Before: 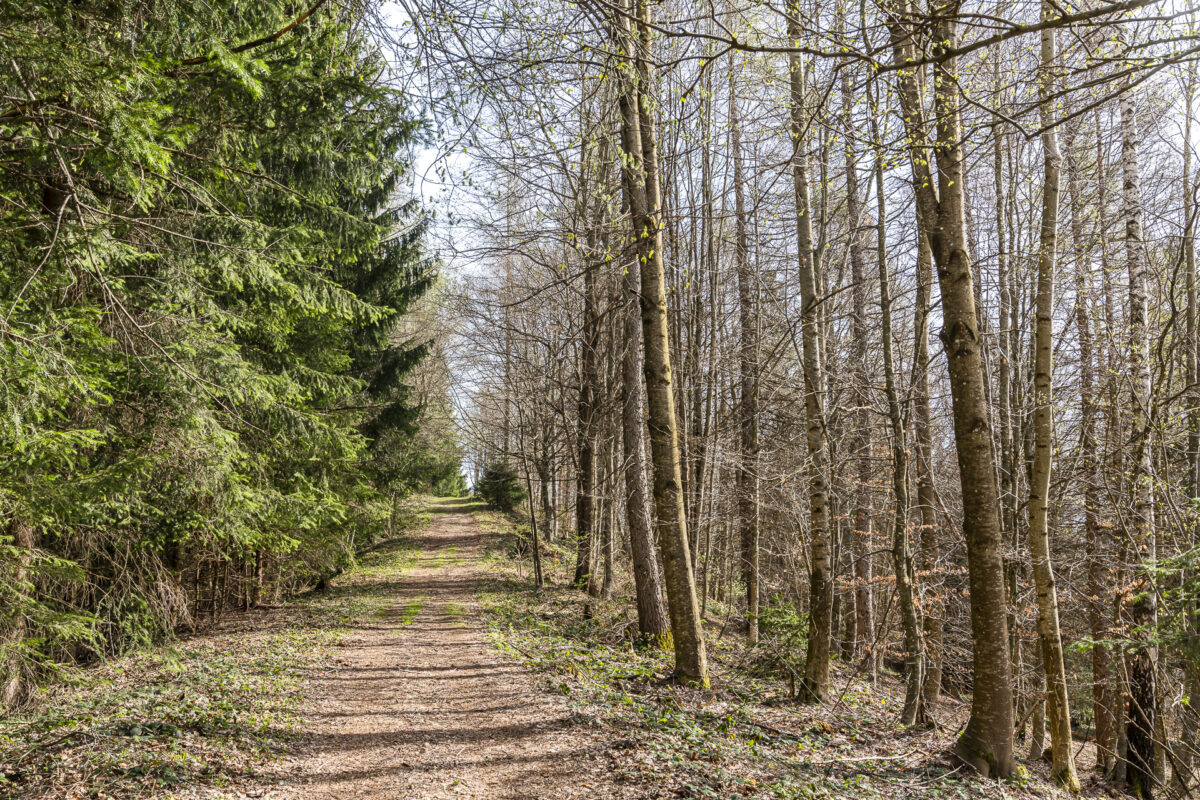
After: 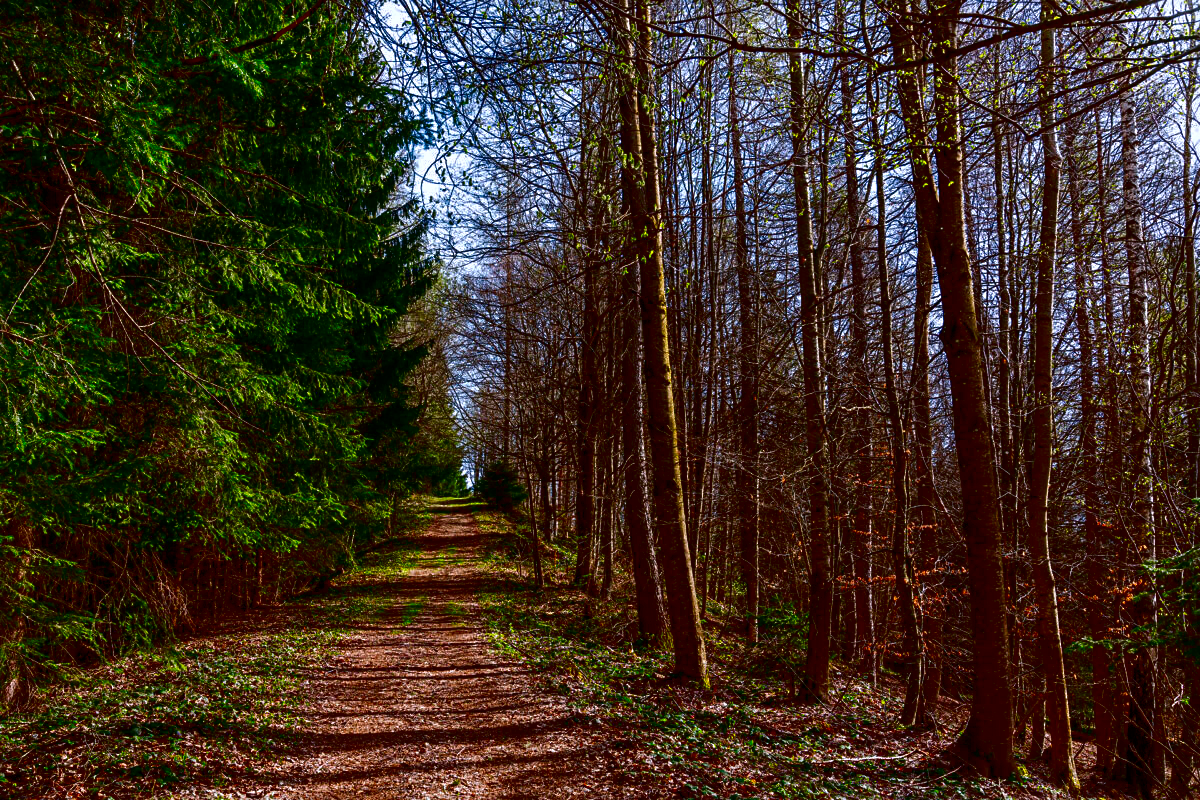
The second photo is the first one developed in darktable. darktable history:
contrast brightness saturation: brightness -0.999, saturation 0.998
color calibration: illuminant as shot in camera, x 0.358, y 0.373, temperature 4628.91 K
sharpen: amount 0.214
